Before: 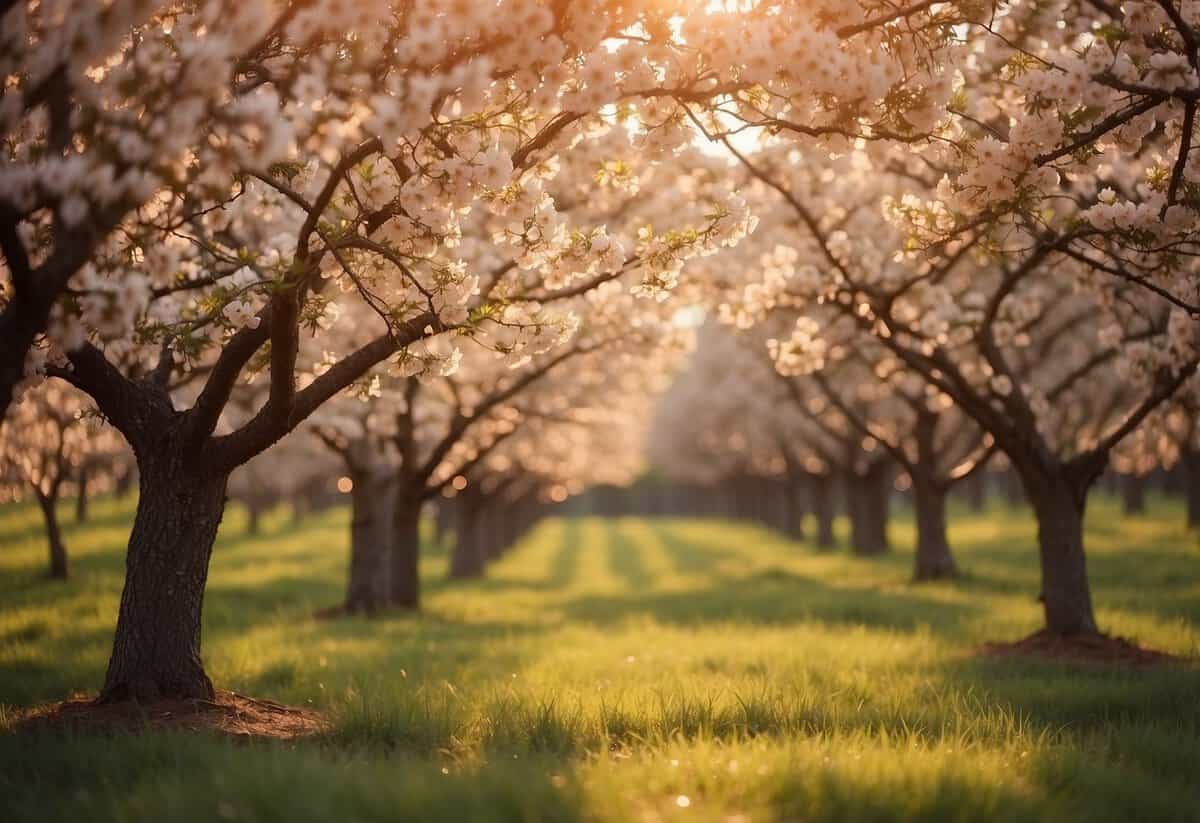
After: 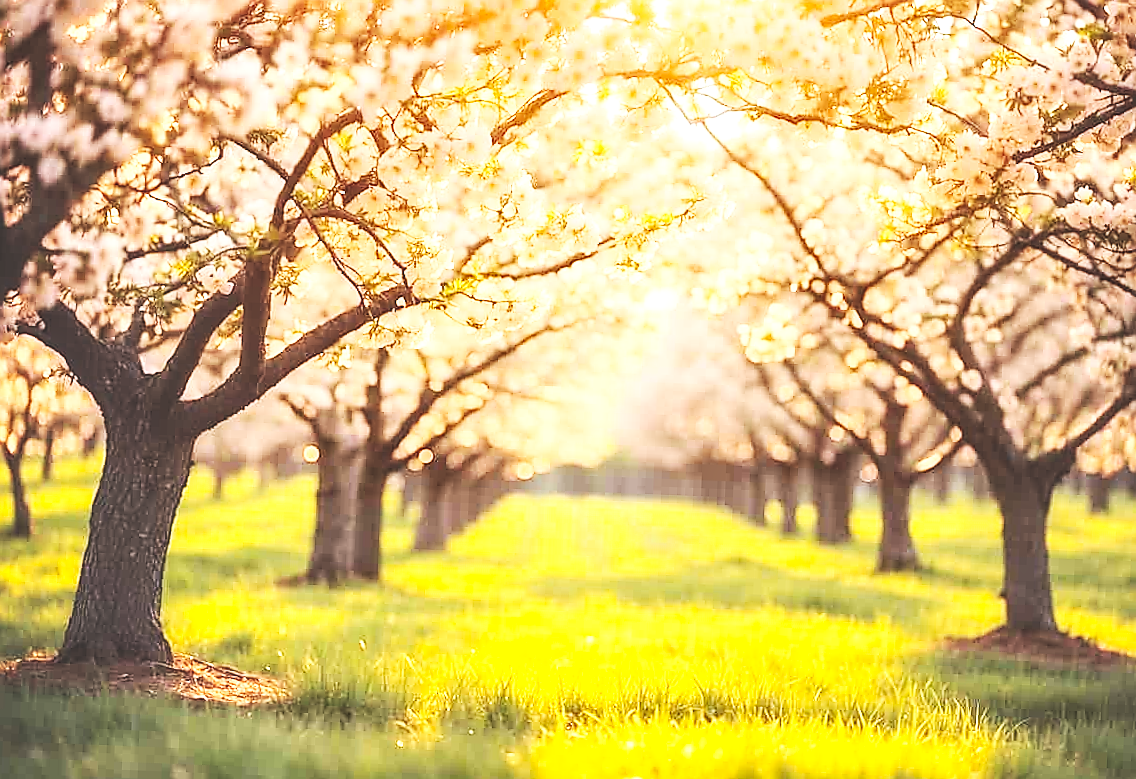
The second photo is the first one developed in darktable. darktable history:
crop and rotate: angle -2.24°
tone equalizer: -7 EV 0.146 EV, -6 EV 0.568 EV, -5 EV 1.12 EV, -4 EV 1.31 EV, -3 EV 1.17 EV, -2 EV 0.6 EV, -1 EV 0.156 EV, edges refinement/feathering 500, mask exposure compensation -1.57 EV, preserve details no
sharpen: radius 1.401, amount 1.247, threshold 0.609
shadows and highlights: shadows 36.44, highlights -27.62, soften with gaussian
local contrast: detail 139%
base curve: curves: ch0 [(0, 0) (0.007, 0.004) (0.027, 0.03) (0.046, 0.07) (0.207, 0.54) (0.442, 0.872) (0.673, 0.972) (1, 1)], preserve colors none
exposure: black level correction -0.036, exposure -0.496 EV, compensate exposure bias true, compensate highlight preservation false
color balance rgb: highlights gain › chroma 0.279%, highlights gain › hue 332.14°, perceptual saturation grading › global saturation 30.527%, global vibrance 14.711%
